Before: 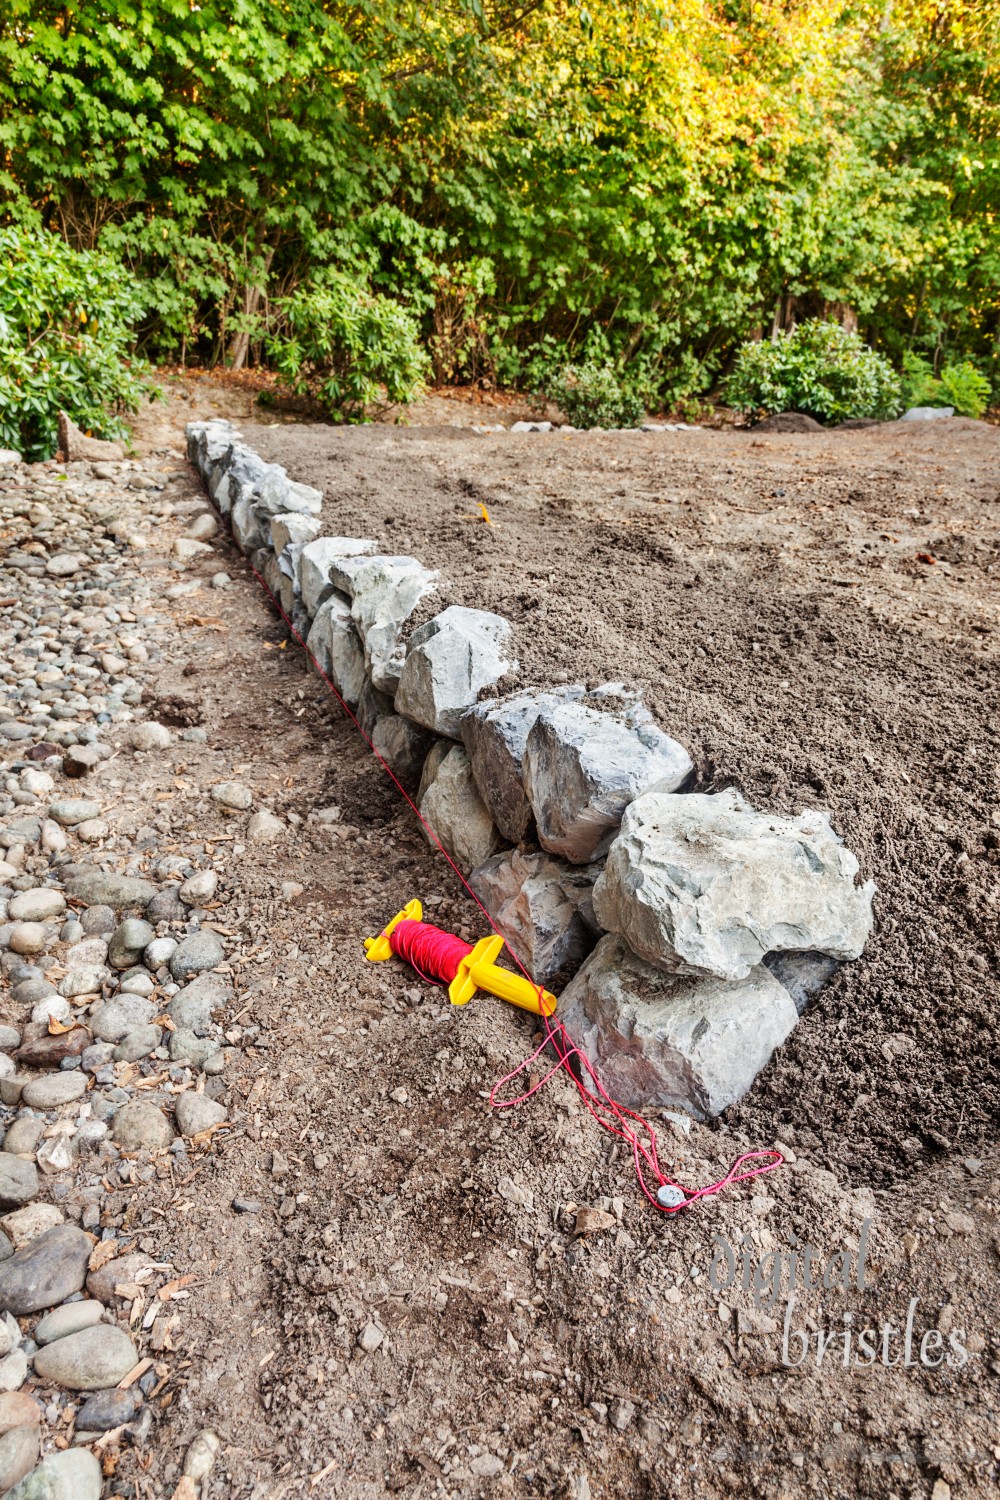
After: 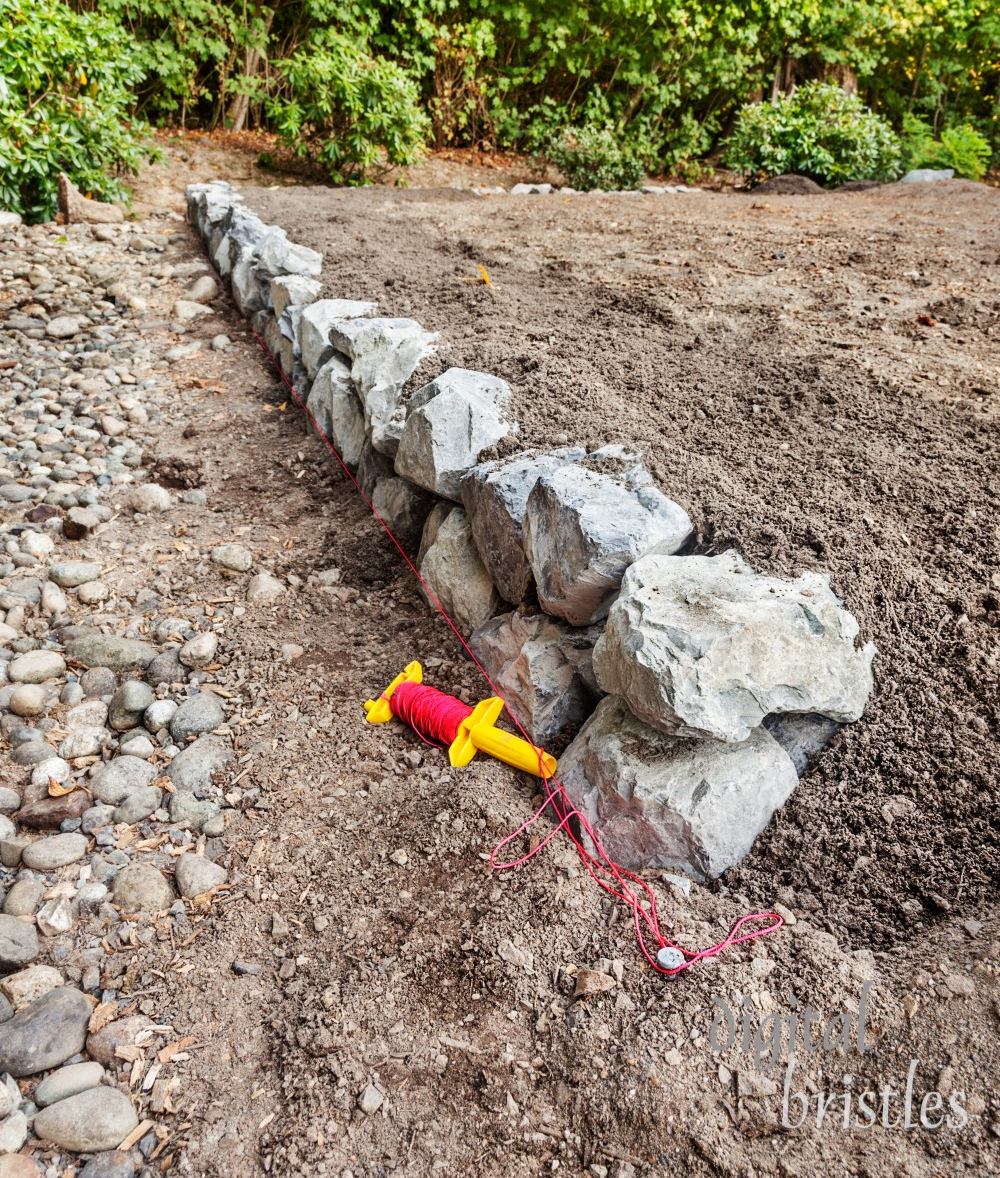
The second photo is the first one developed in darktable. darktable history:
crop and rotate: top 15.912%, bottom 5.512%
